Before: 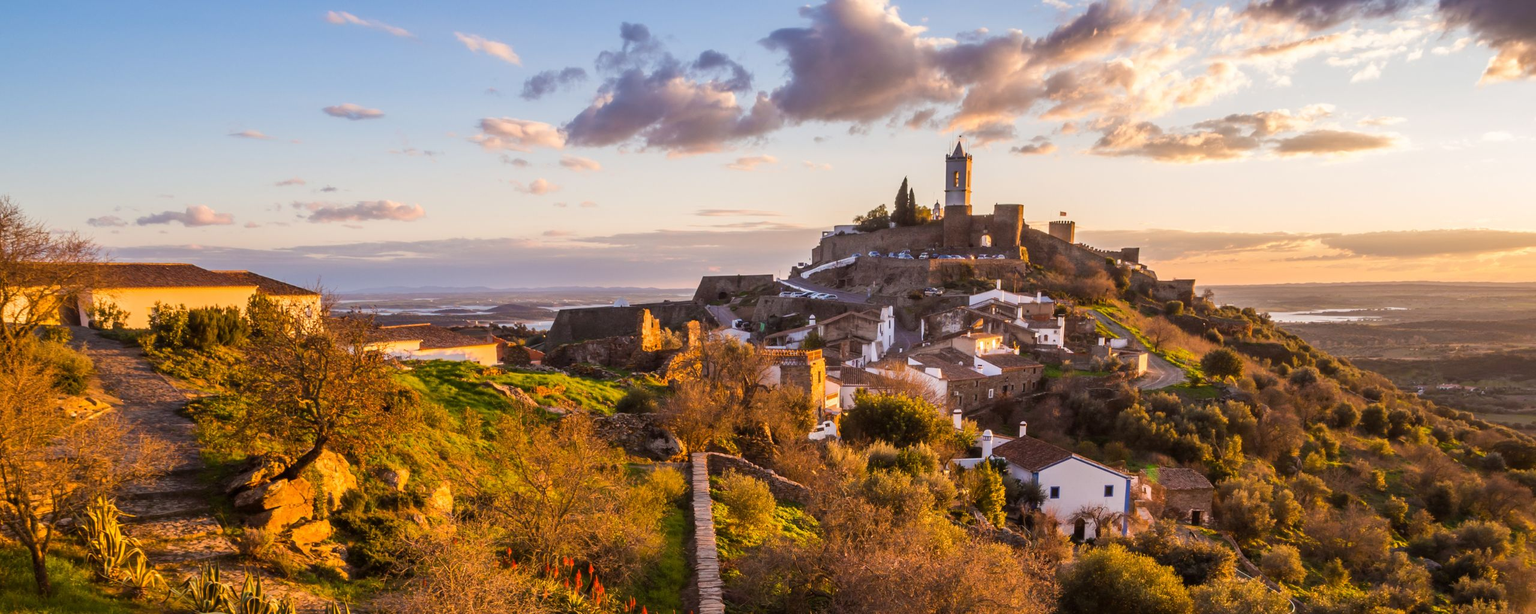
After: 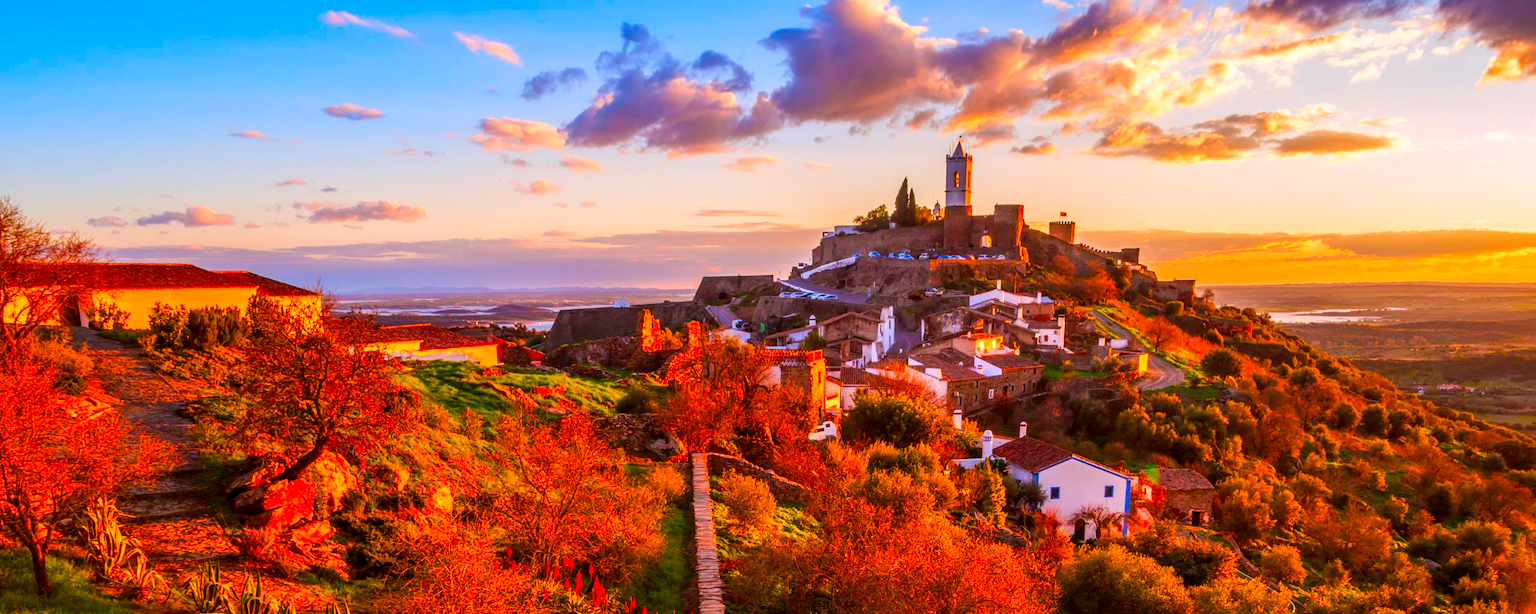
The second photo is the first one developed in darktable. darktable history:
color correction: highlights a* 1.59, highlights b* -1.7, saturation 2.48
local contrast: on, module defaults
